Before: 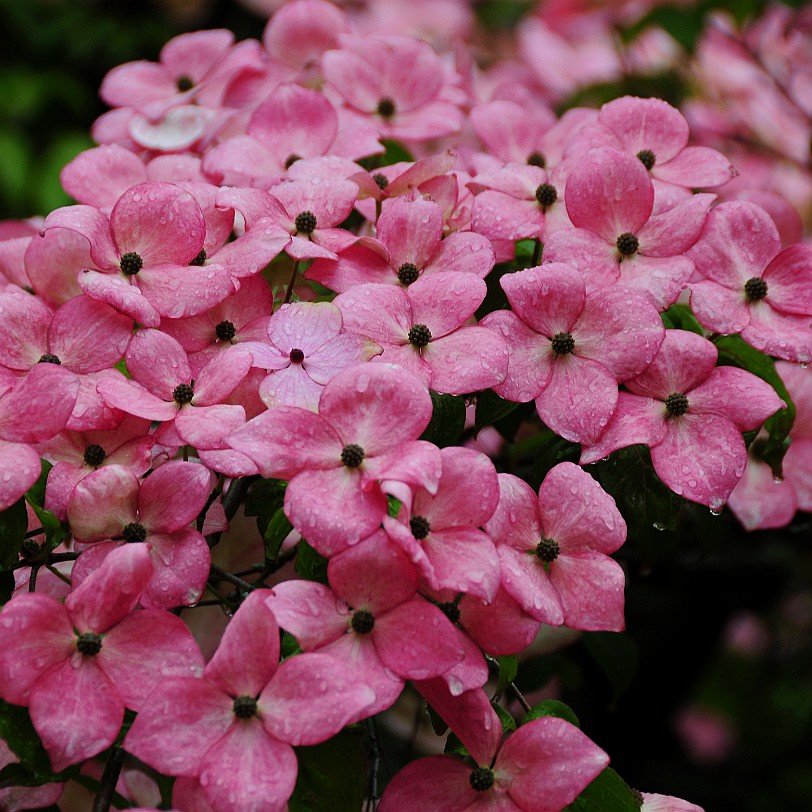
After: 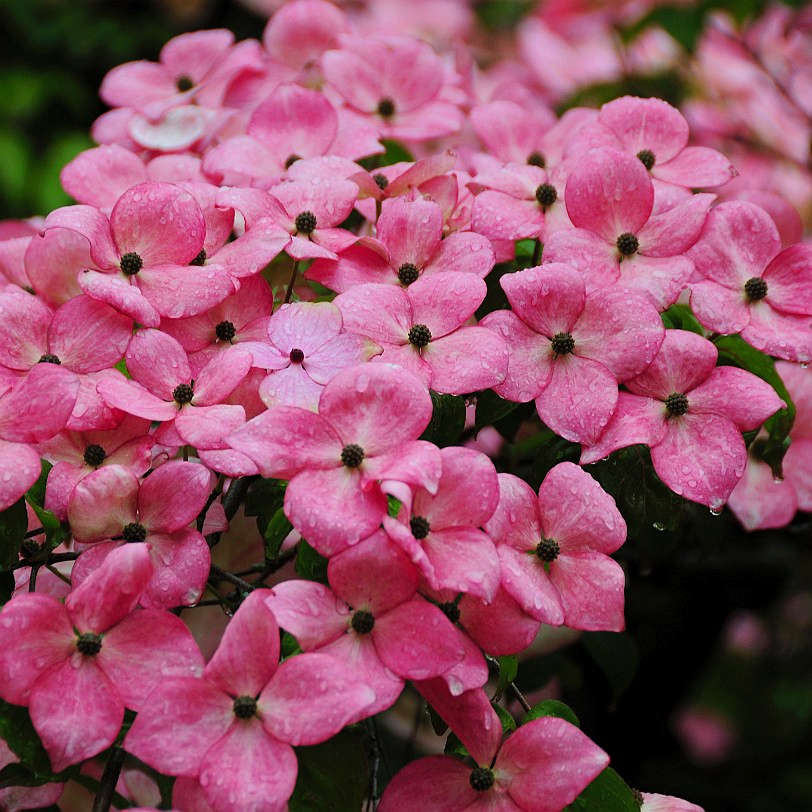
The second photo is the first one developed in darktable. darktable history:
contrast brightness saturation: contrast 0.032, brightness 0.066, saturation 0.126
